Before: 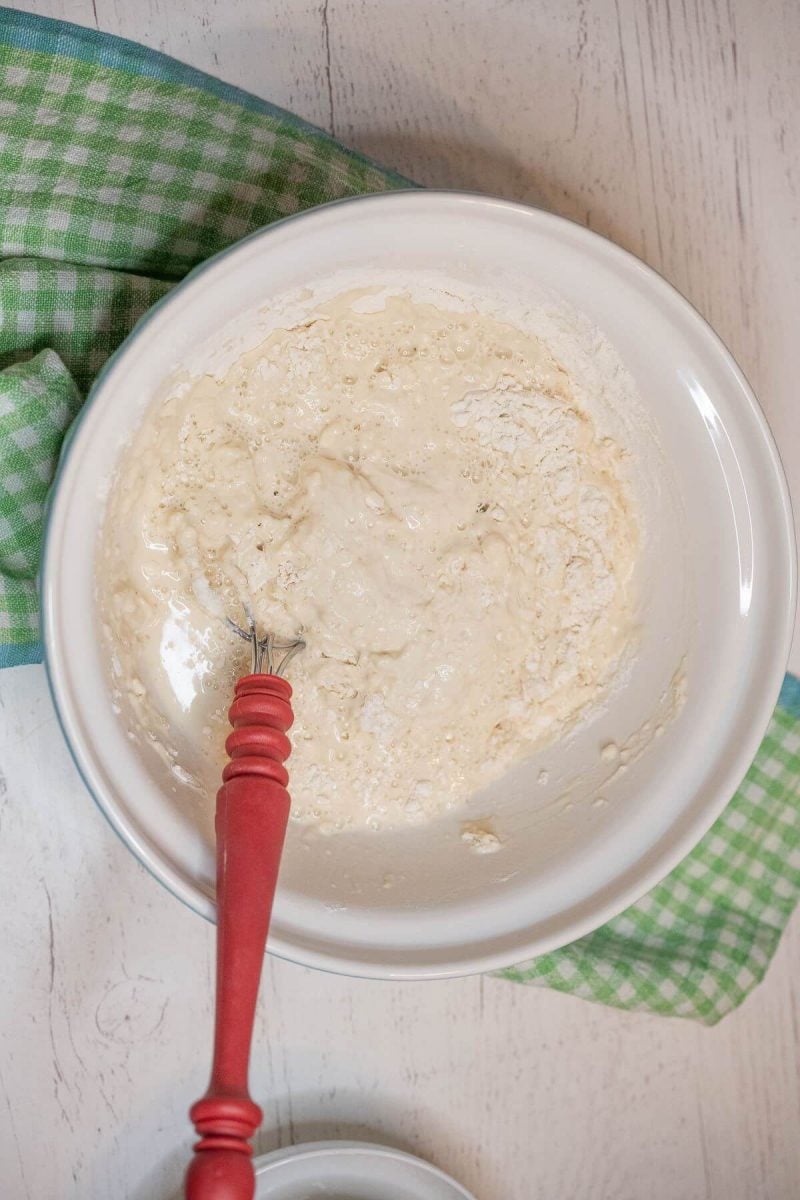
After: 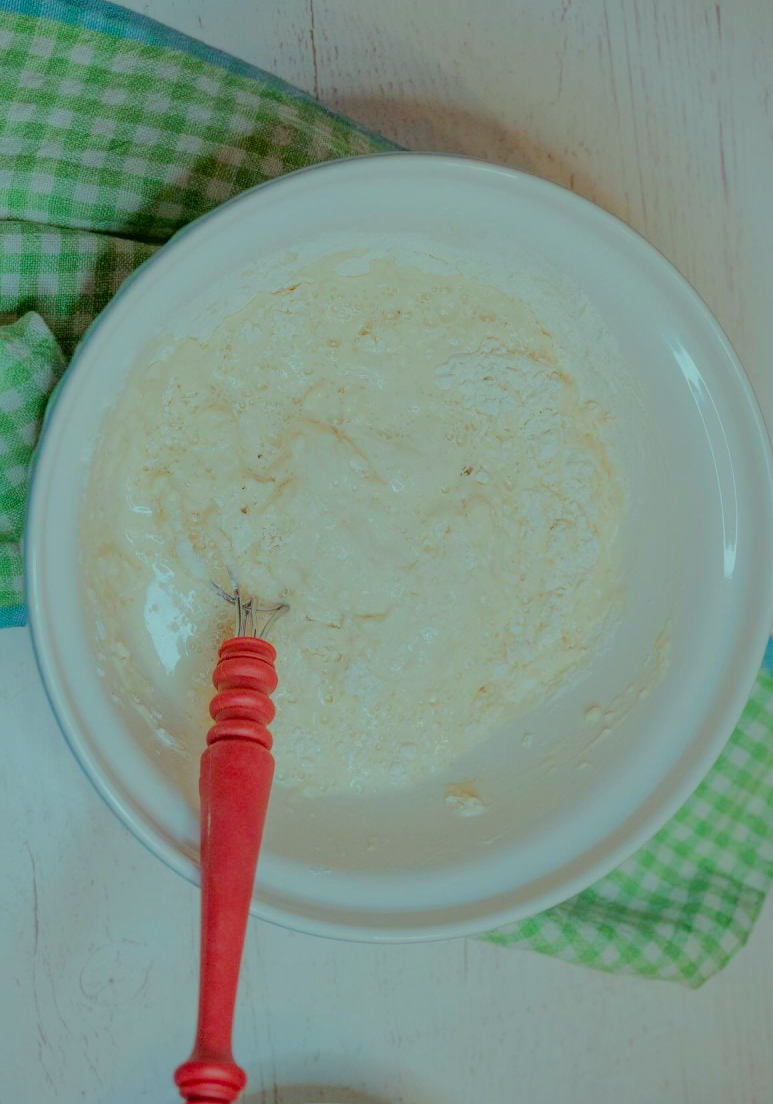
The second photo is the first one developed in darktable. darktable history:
tone equalizer: -8 EV -0.026 EV, -7 EV 0.018 EV, -6 EV -0.007 EV, -5 EV 0.007 EV, -4 EV -0.038 EV, -3 EV -0.228 EV, -2 EV -0.65 EV, -1 EV -0.993 EV, +0 EV -0.943 EV, edges refinement/feathering 500, mask exposure compensation -1.57 EV, preserve details no
color balance rgb: highlights gain › chroma 5.401%, highlights gain › hue 197.92°, perceptual saturation grading › global saturation 13.943%, perceptual saturation grading › highlights -25.175%, perceptual saturation grading › shadows 26.073%, global vibrance 20%
crop: left 2.097%, top 3.096%, right 1.16%, bottom 4.895%
